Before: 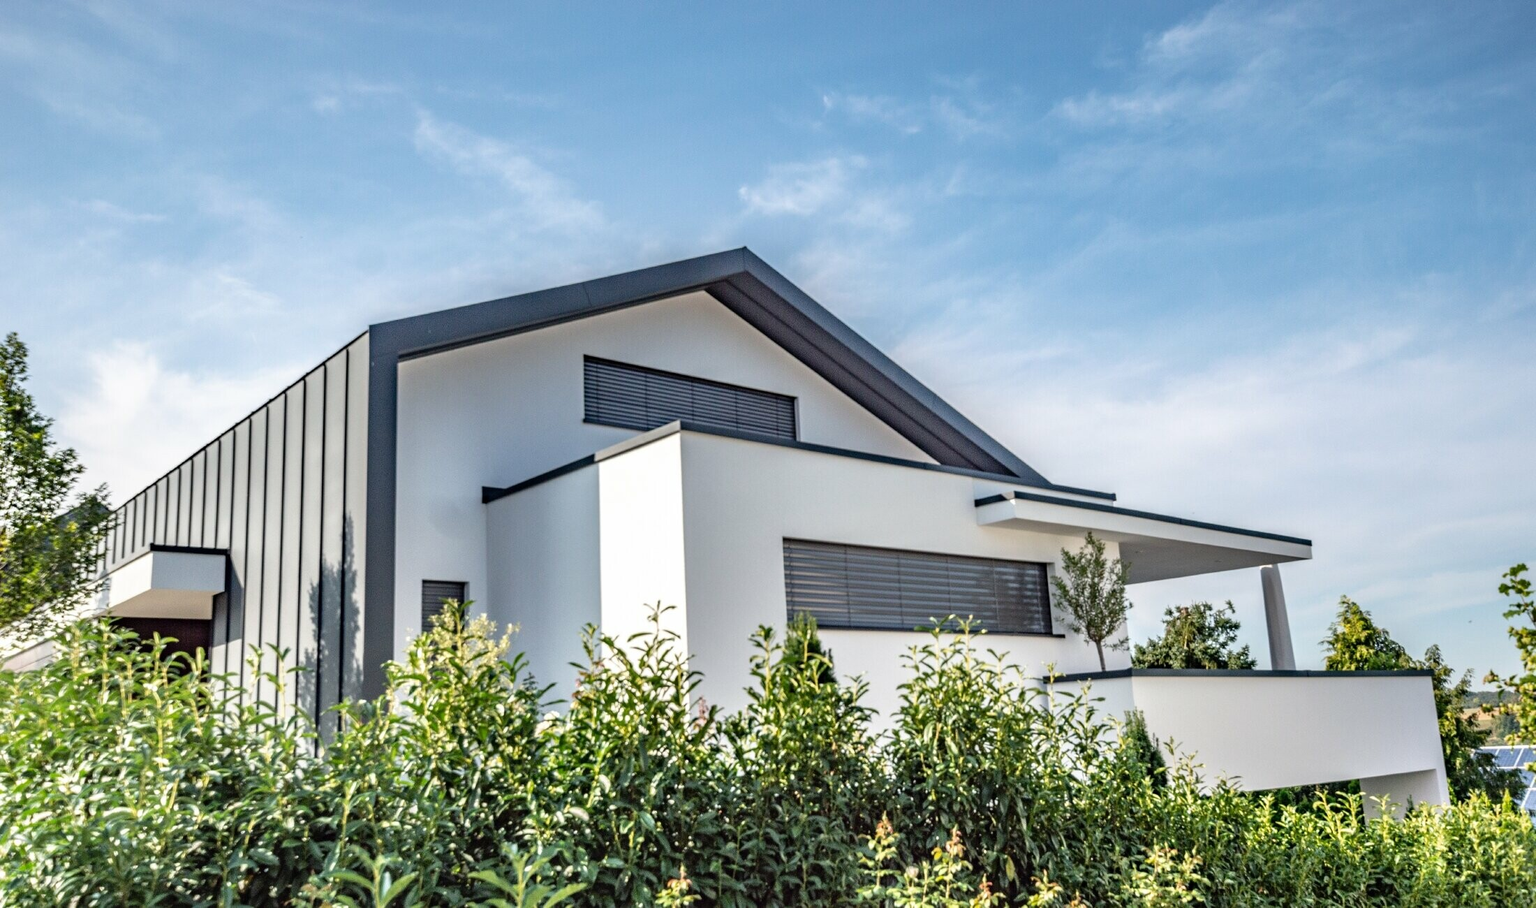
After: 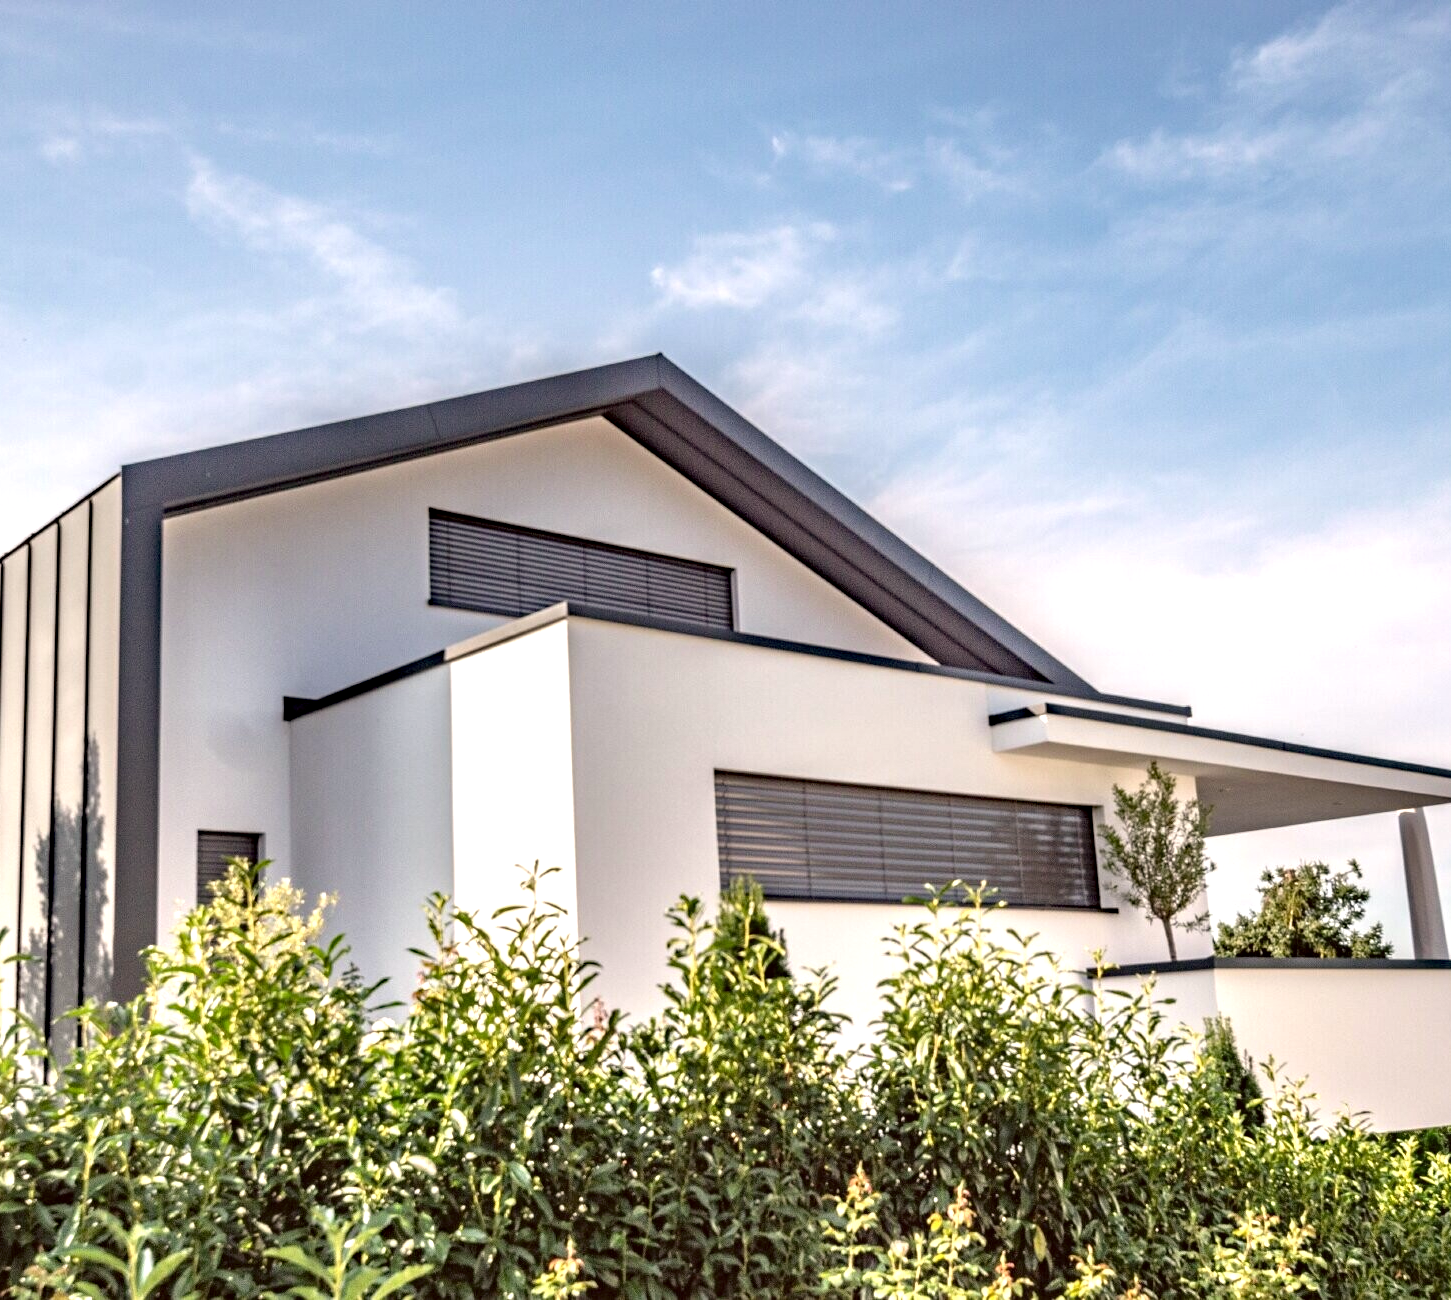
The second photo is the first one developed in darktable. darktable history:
haze removal: compatibility mode true, adaptive false
crop and rotate: left 18.517%, right 15.485%
exposure: exposure 0.526 EV, compensate highlight preservation false
color correction: highlights a* 6.38, highlights b* 8, shadows a* 5.44, shadows b* 7.35, saturation 0.892
